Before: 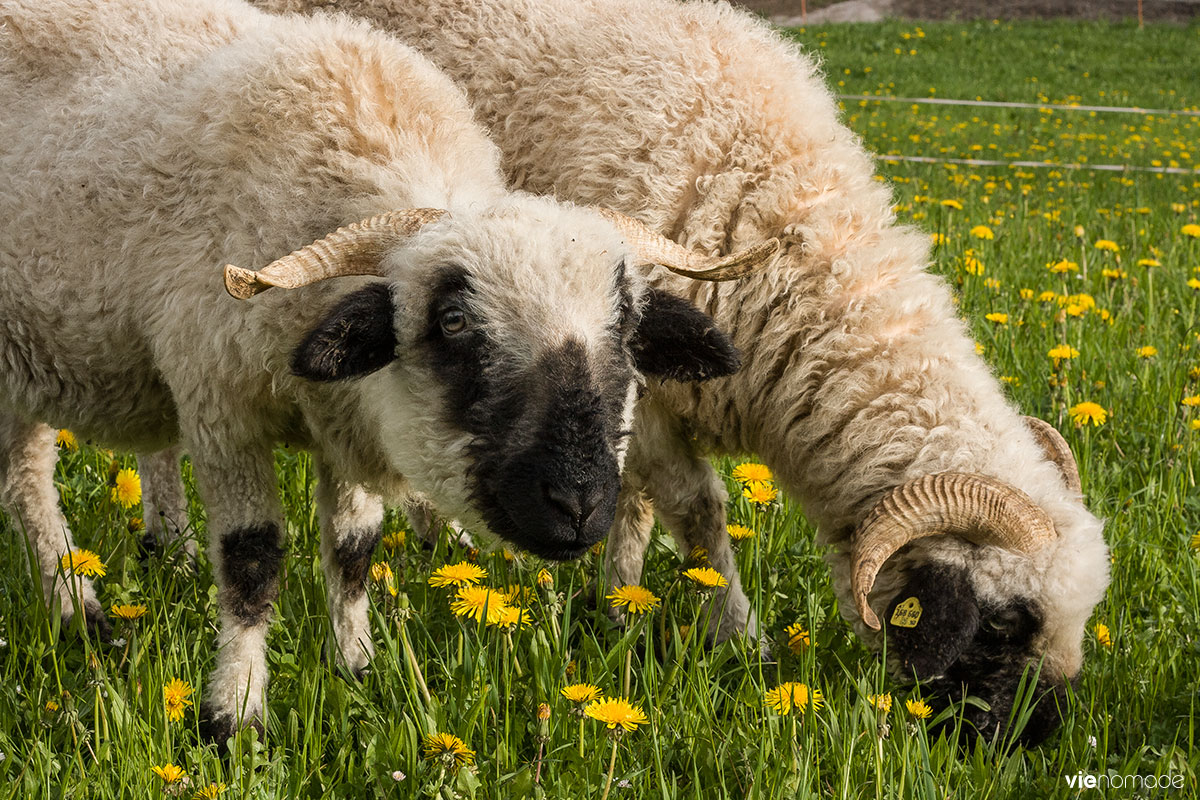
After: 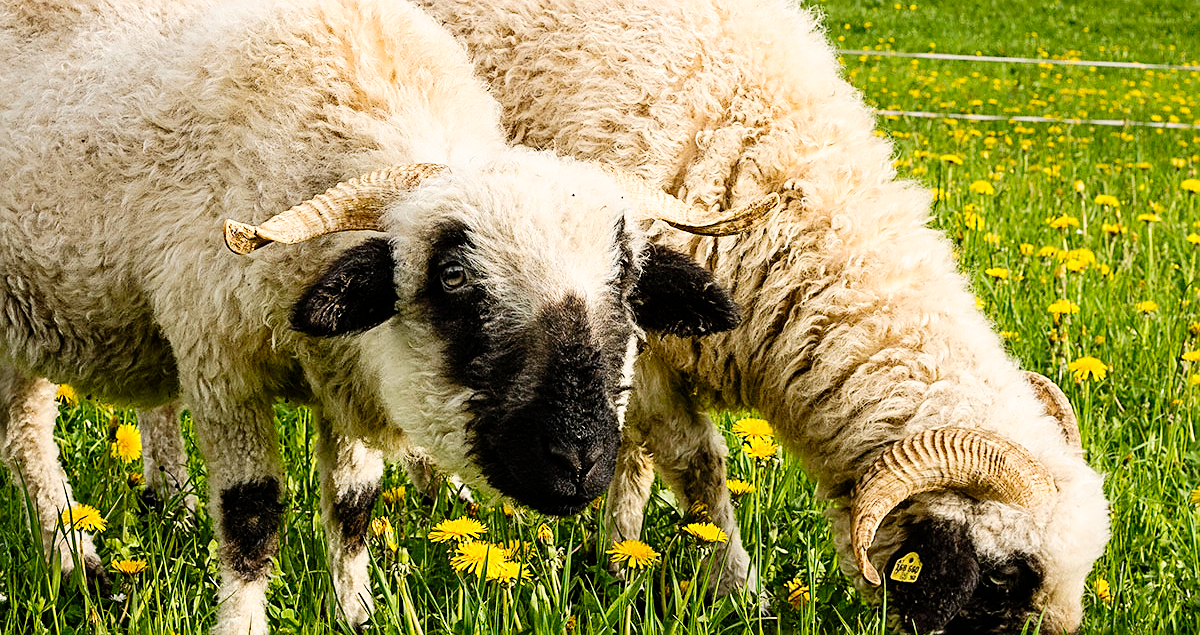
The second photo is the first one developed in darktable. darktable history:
crop and rotate: top 5.653%, bottom 14.932%
exposure: exposure 0.074 EV, compensate exposure bias true, compensate highlight preservation false
contrast brightness saturation: contrast 0.071, brightness 0.085, saturation 0.175
shadows and highlights: shadows -1.88, highlights 40.41
sharpen: amount 0.498
tone curve: curves: ch0 [(0, 0) (0.003, 0) (0.011, 0.001) (0.025, 0.003) (0.044, 0.005) (0.069, 0.013) (0.1, 0.024) (0.136, 0.04) (0.177, 0.087) (0.224, 0.148) (0.277, 0.238) (0.335, 0.335) (0.399, 0.43) (0.468, 0.524) (0.543, 0.621) (0.623, 0.712) (0.709, 0.788) (0.801, 0.867) (0.898, 0.947) (1, 1)], preserve colors none
